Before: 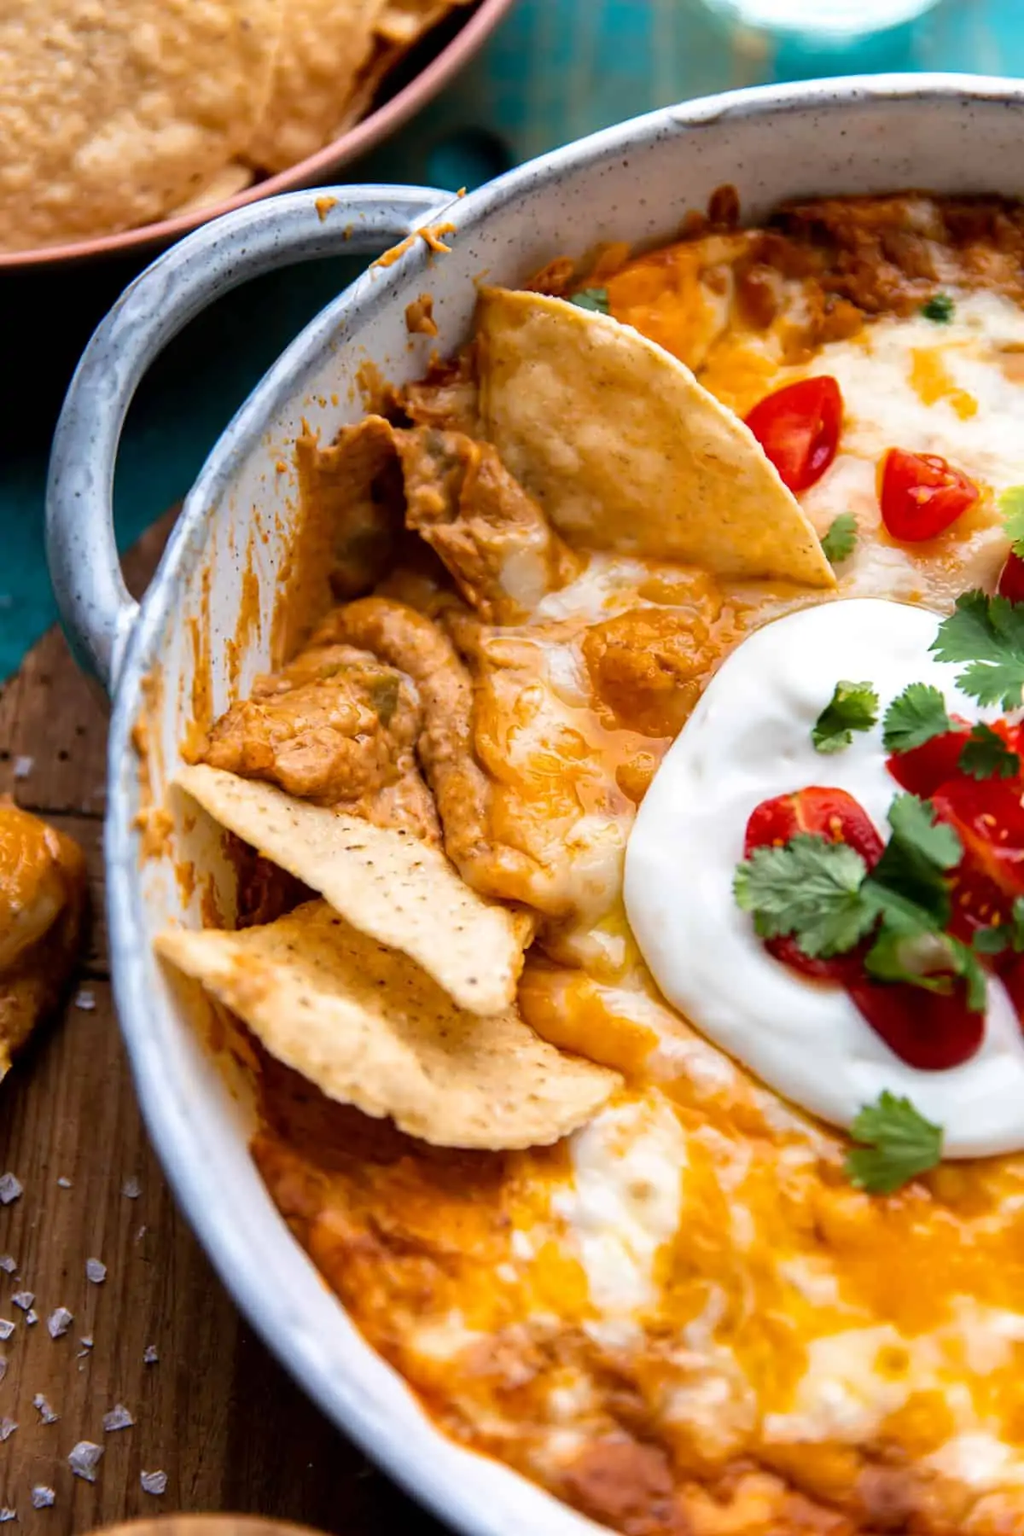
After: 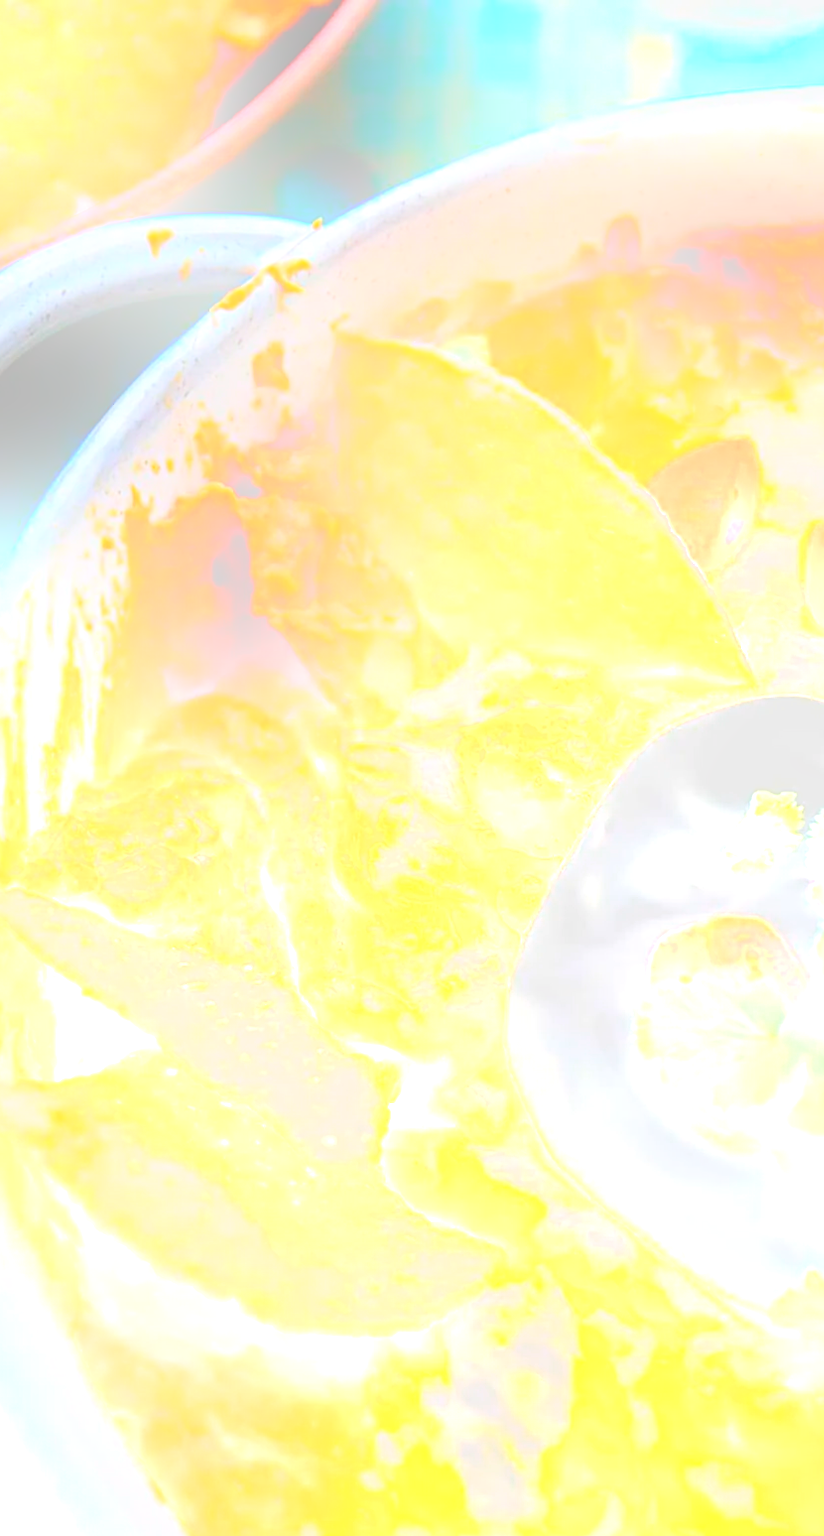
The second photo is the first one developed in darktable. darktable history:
haze removal: compatibility mode true, adaptive false
crop: left 18.479%, right 12.2%, bottom 13.971%
sharpen: on, module defaults
tone equalizer: -8 EV -0.417 EV, -7 EV -0.389 EV, -6 EV -0.333 EV, -5 EV -0.222 EV, -3 EV 0.222 EV, -2 EV 0.333 EV, -1 EV 0.389 EV, +0 EV 0.417 EV, edges refinement/feathering 500, mask exposure compensation -1.57 EV, preserve details no
bloom: size 25%, threshold 5%, strength 90%
